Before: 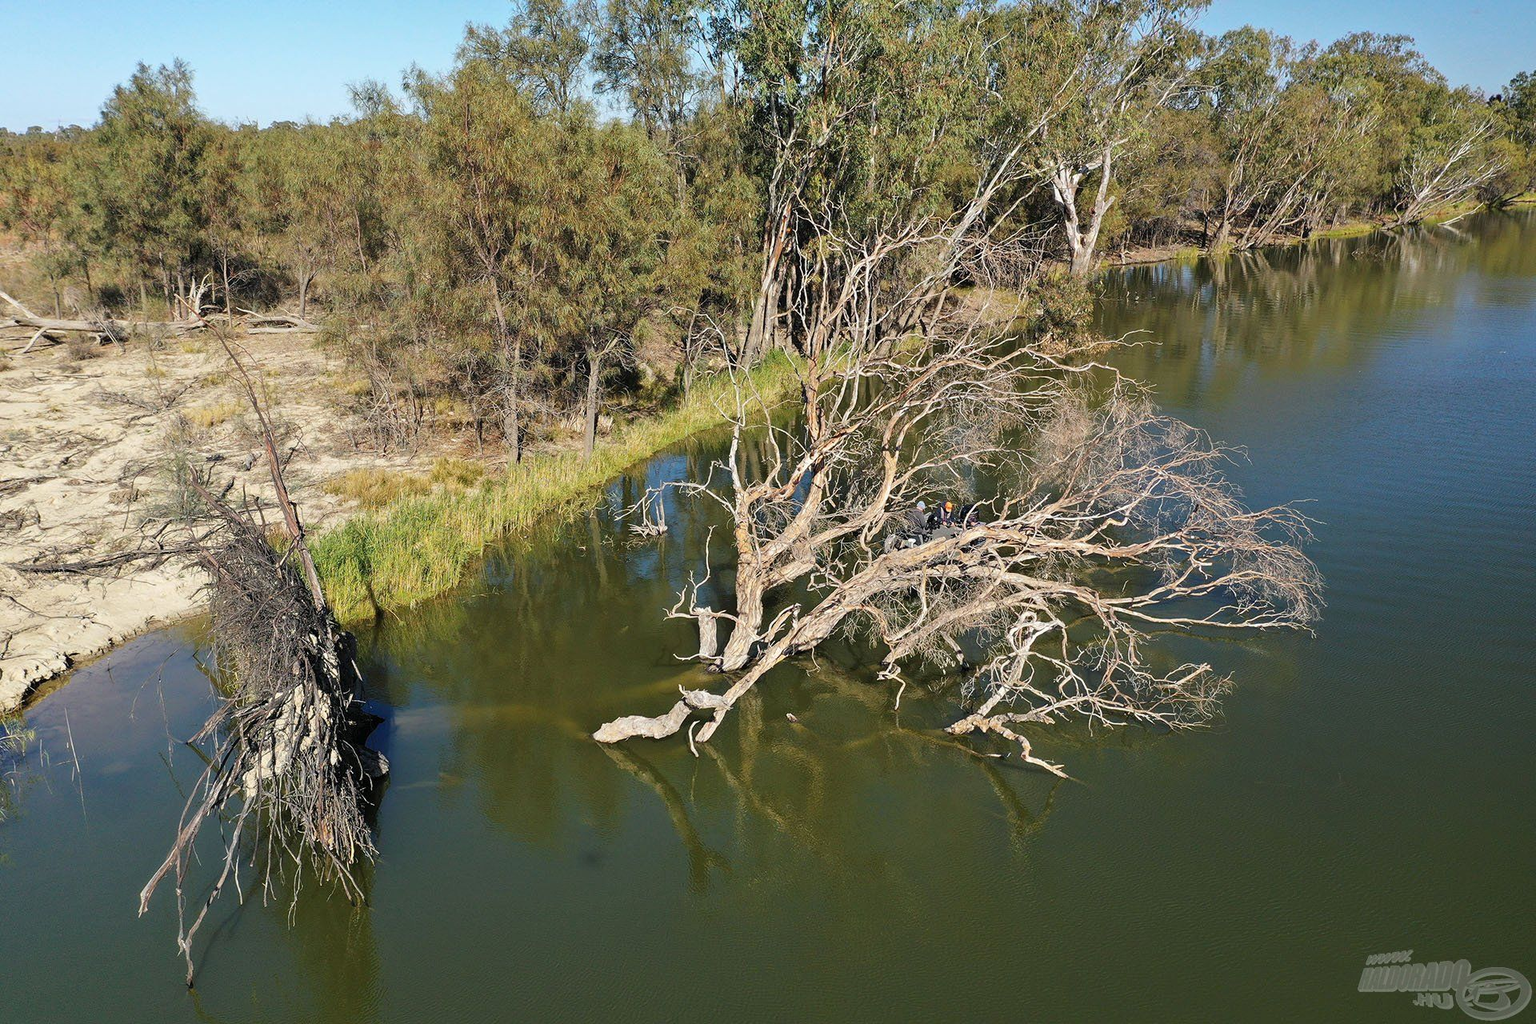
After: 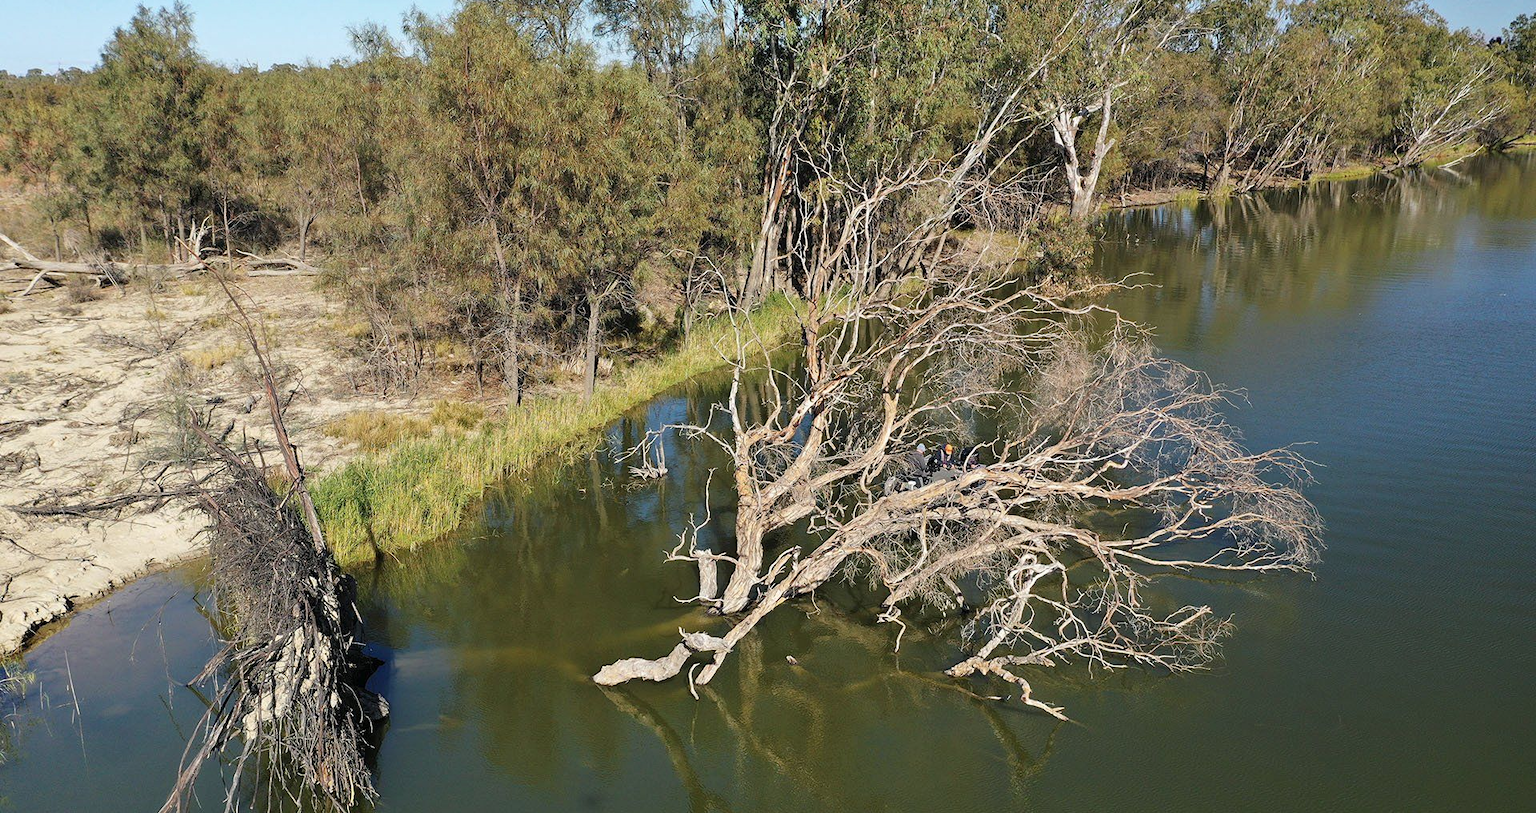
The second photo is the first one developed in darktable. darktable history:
crop and rotate: top 5.653%, bottom 14.824%
contrast brightness saturation: saturation -0.062
